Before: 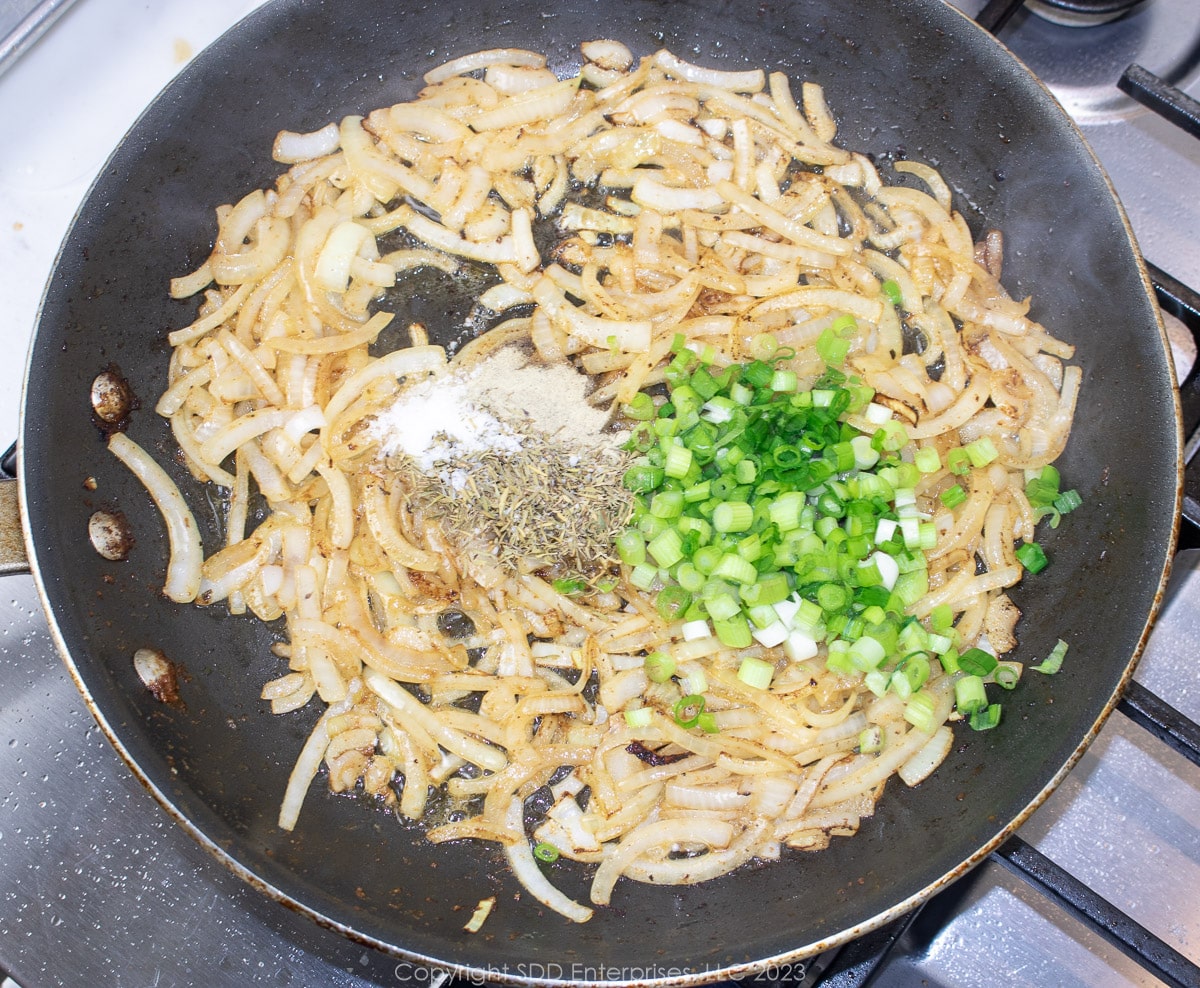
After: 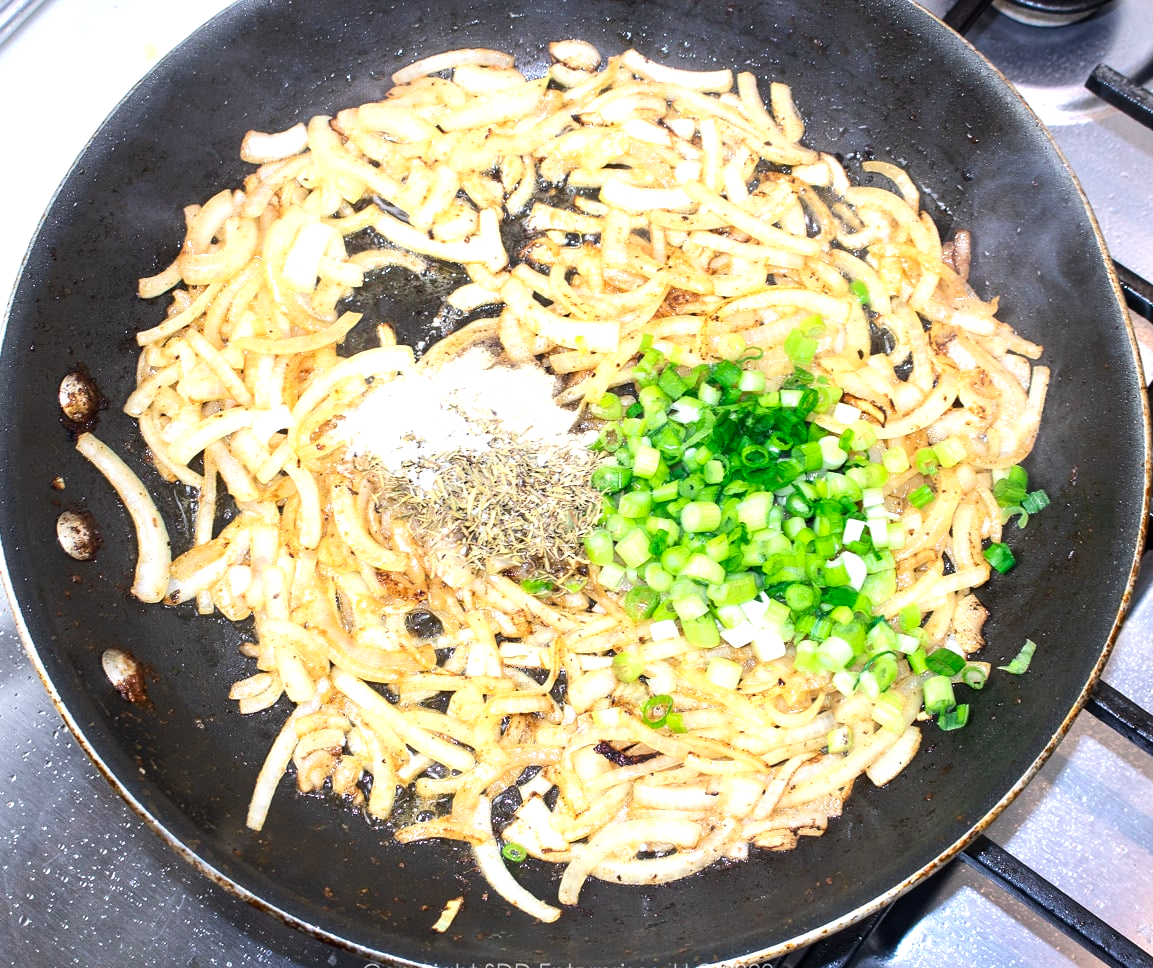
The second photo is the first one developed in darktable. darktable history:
tone equalizer: -8 EV -0.75 EV, -7 EV -0.681 EV, -6 EV -0.571 EV, -5 EV -0.4 EV, -3 EV 0.394 EV, -2 EV 0.6 EV, -1 EV 0.694 EV, +0 EV 0.763 EV, edges refinement/feathering 500, mask exposure compensation -1.57 EV, preserve details no
crop and rotate: left 2.704%, right 1.176%, bottom 1.981%
